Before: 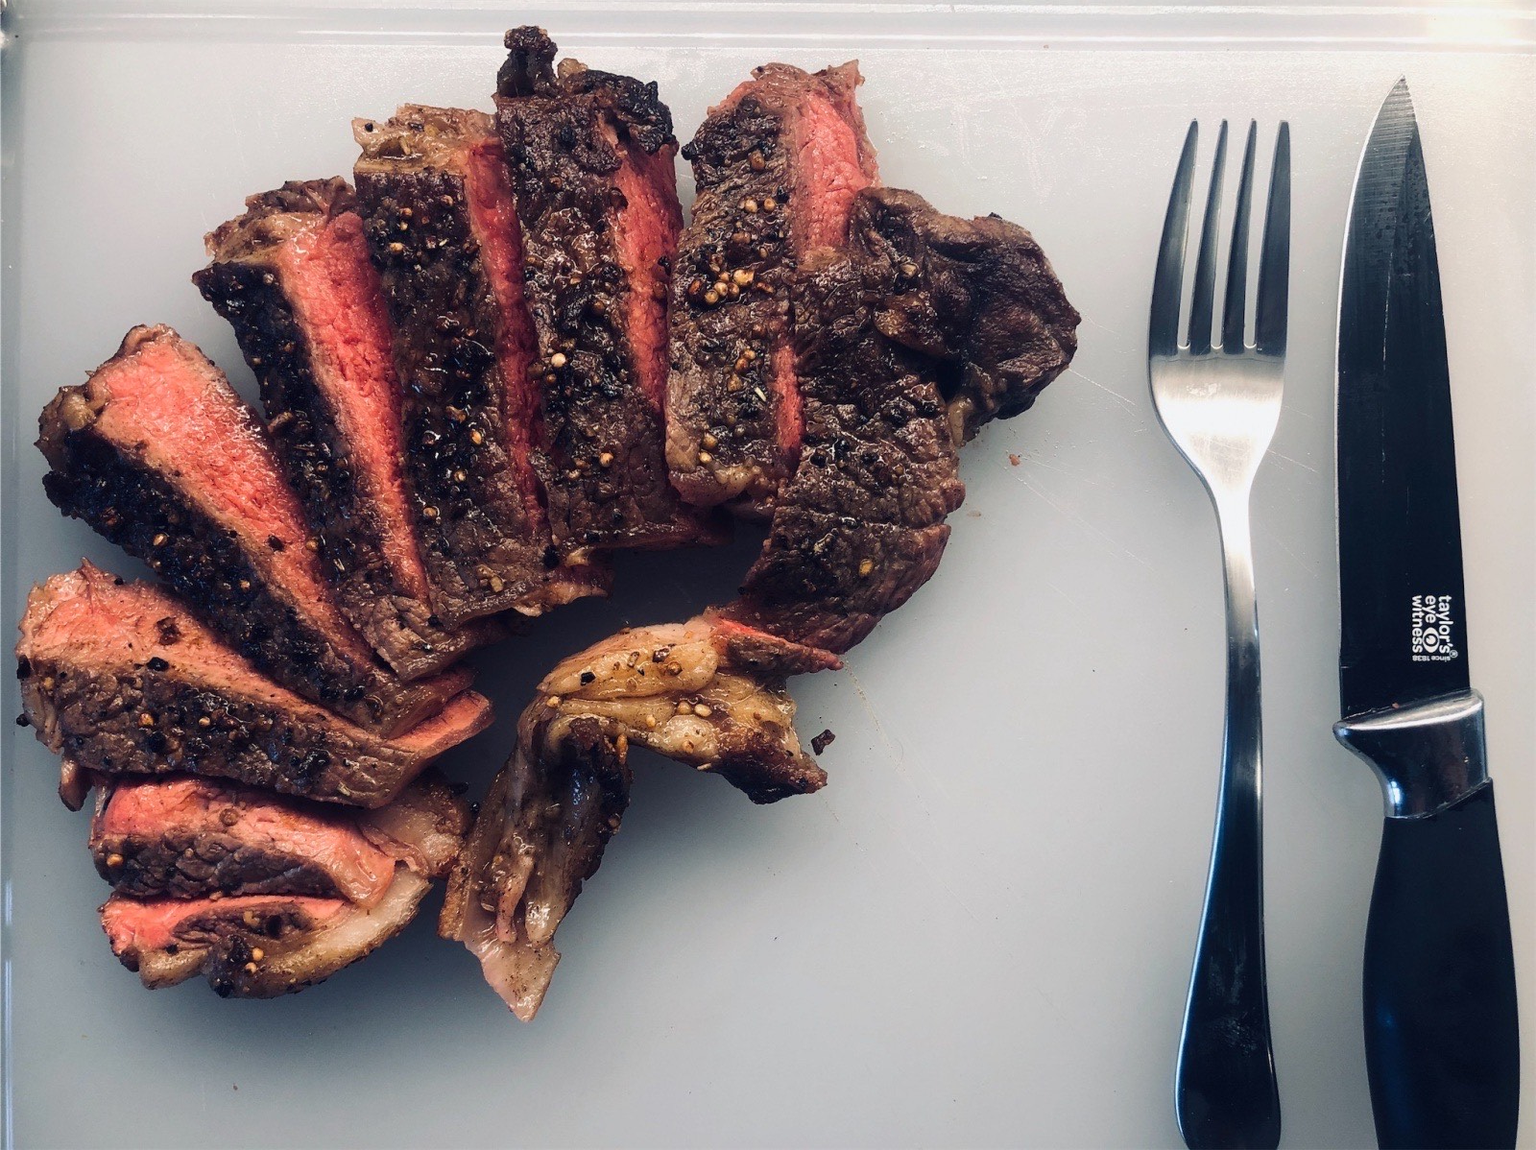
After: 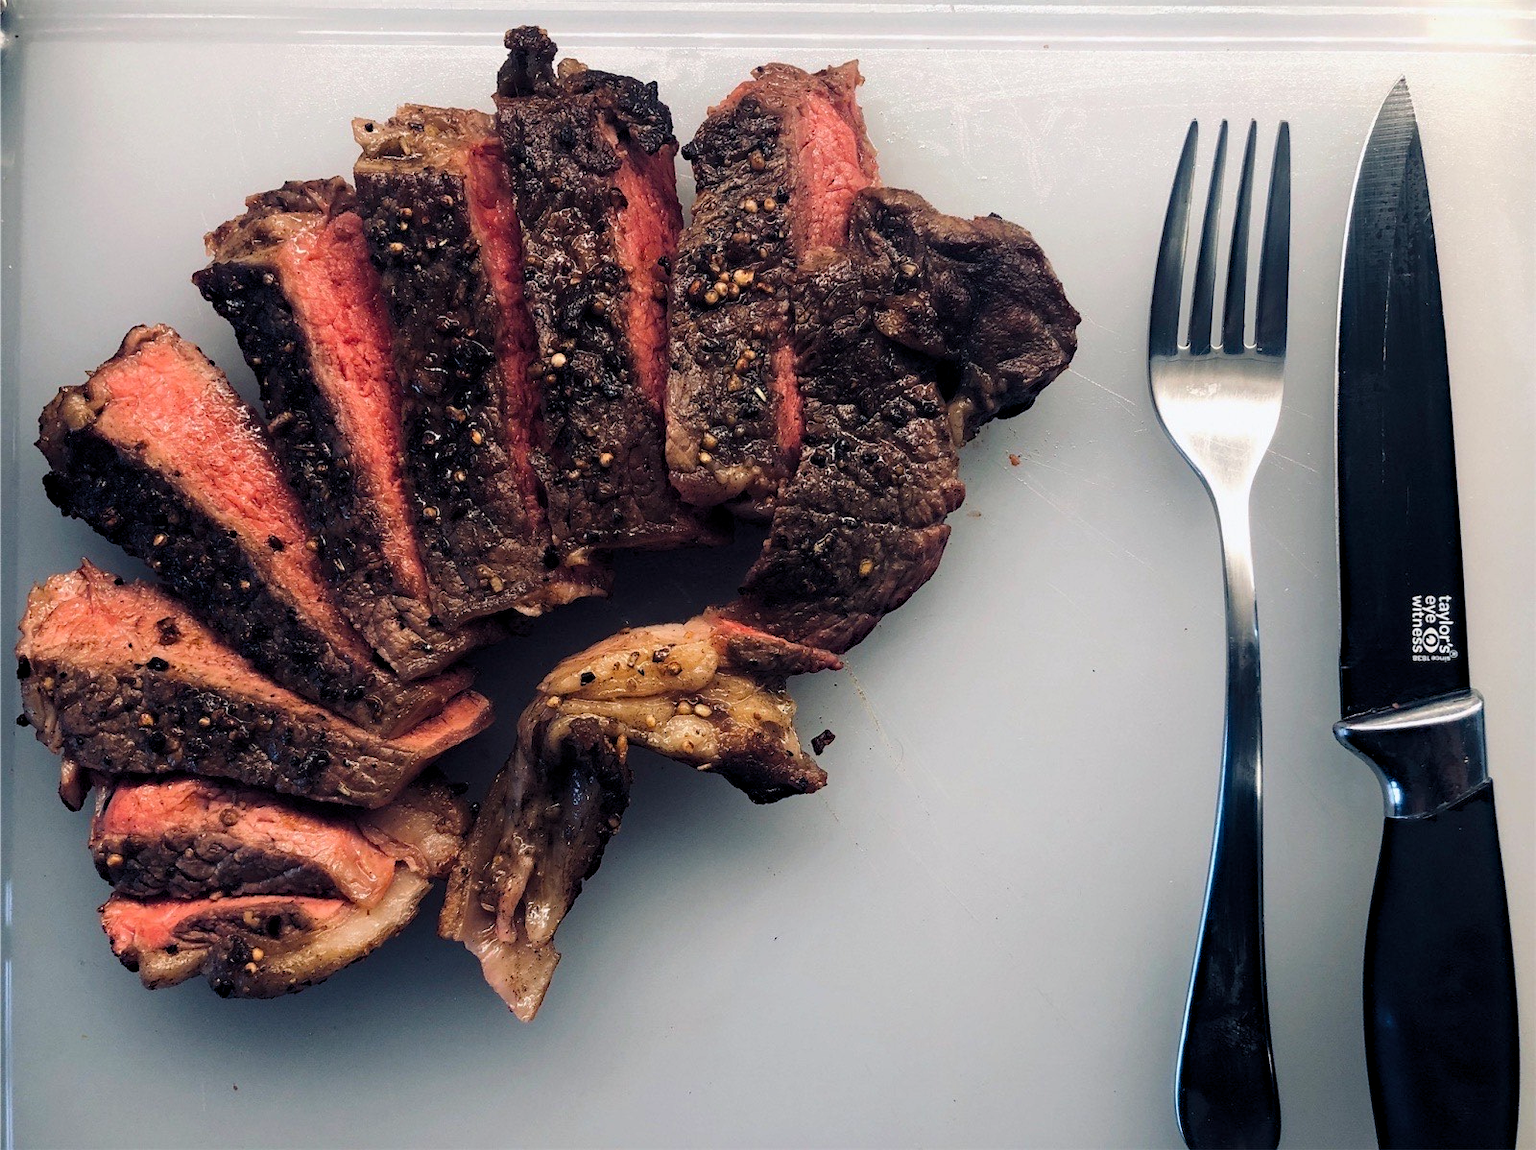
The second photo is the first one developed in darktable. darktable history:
levels: levels [0.026, 0.507, 0.987]
haze removal: strength 0.29, distance 0.25, compatibility mode true, adaptive false
